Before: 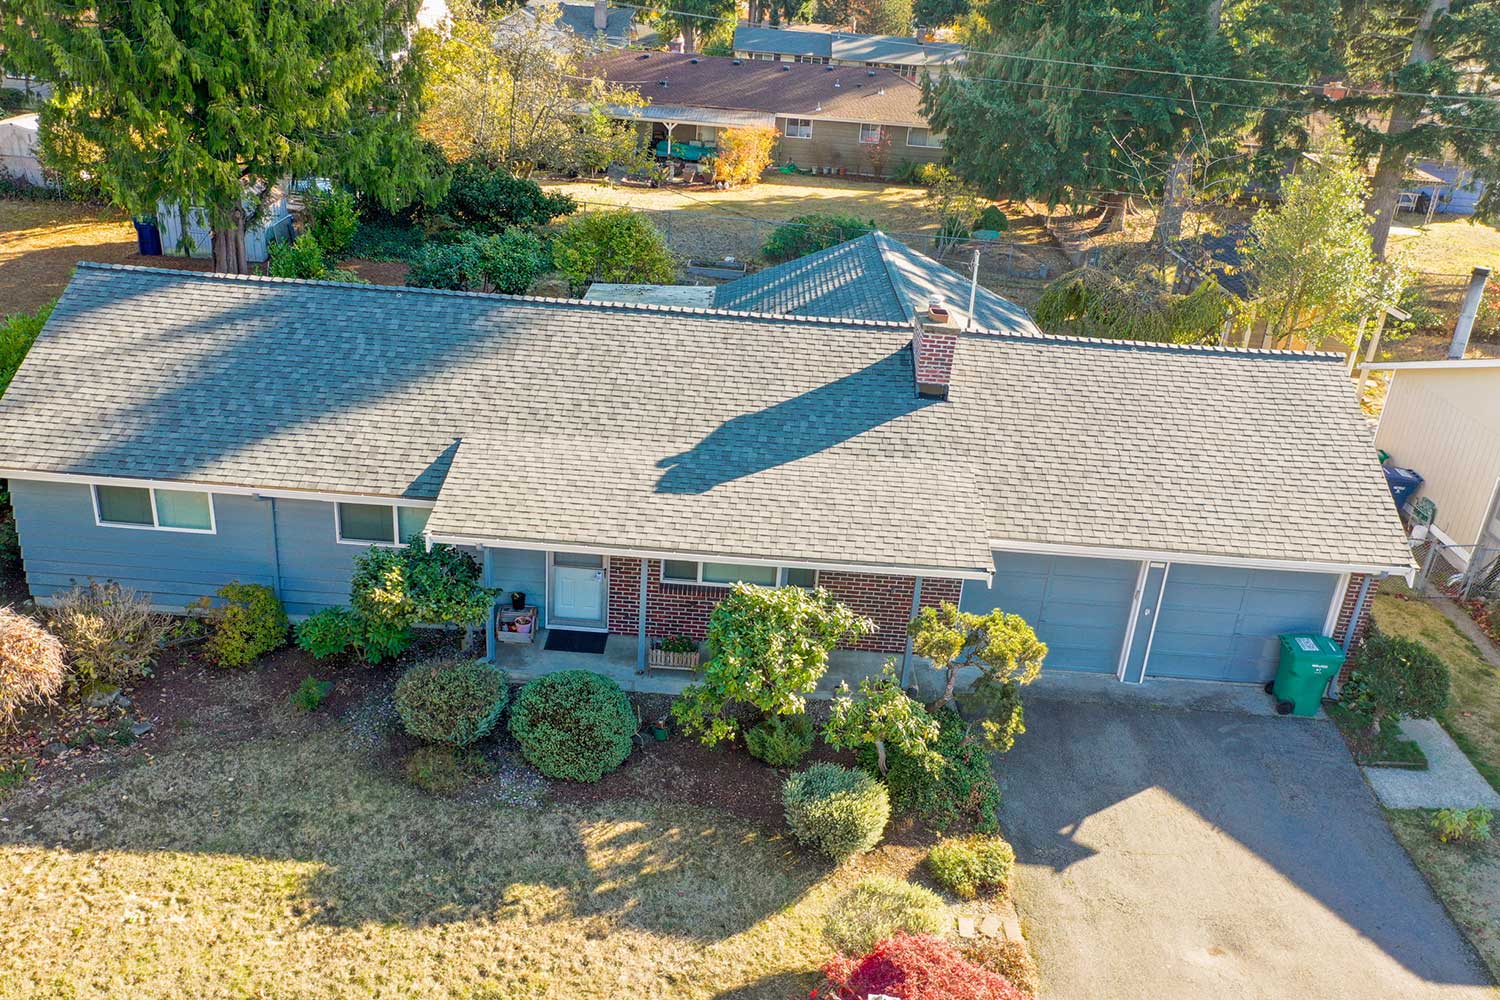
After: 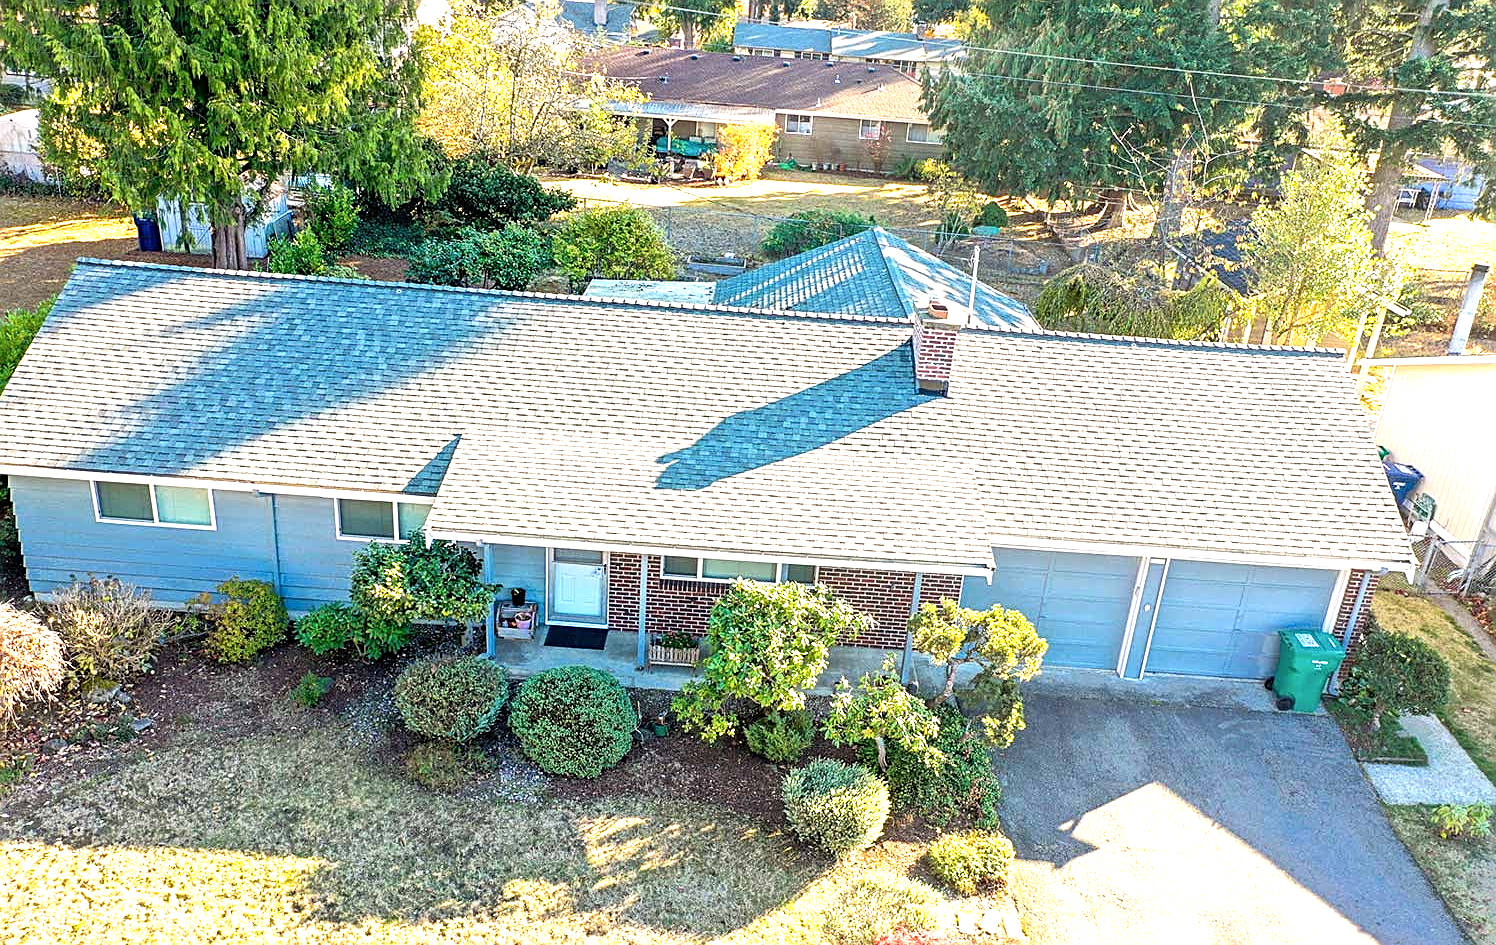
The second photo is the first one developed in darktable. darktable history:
exposure: exposure 0.201 EV, compensate highlight preservation false
crop: top 0.45%, right 0.254%, bottom 5.032%
tone equalizer: -8 EV -0.779 EV, -7 EV -0.704 EV, -6 EV -0.579 EV, -5 EV -0.367 EV, -3 EV 0.391 EV, -2 EV 0.6 EV, -1 EV 0.694 EV, +0 EV 0.76 EV
shadows and highlights: shadows -11.46, white point adjustment 3.84, highlights 27.75
sharpen: amount 0.599
color zones: curves: ch0 [(0.068, 0.464) (0.25, 0.5) (0.48, 0.508) (0.75, 0.536) (0.886, 0.476) (0.967, 0.456)]; ch1 [(0.066, 0.456) (0.25, 0.5) (0.616, 0.508) (0.746, 0.56) (0.934, 0.444)]
